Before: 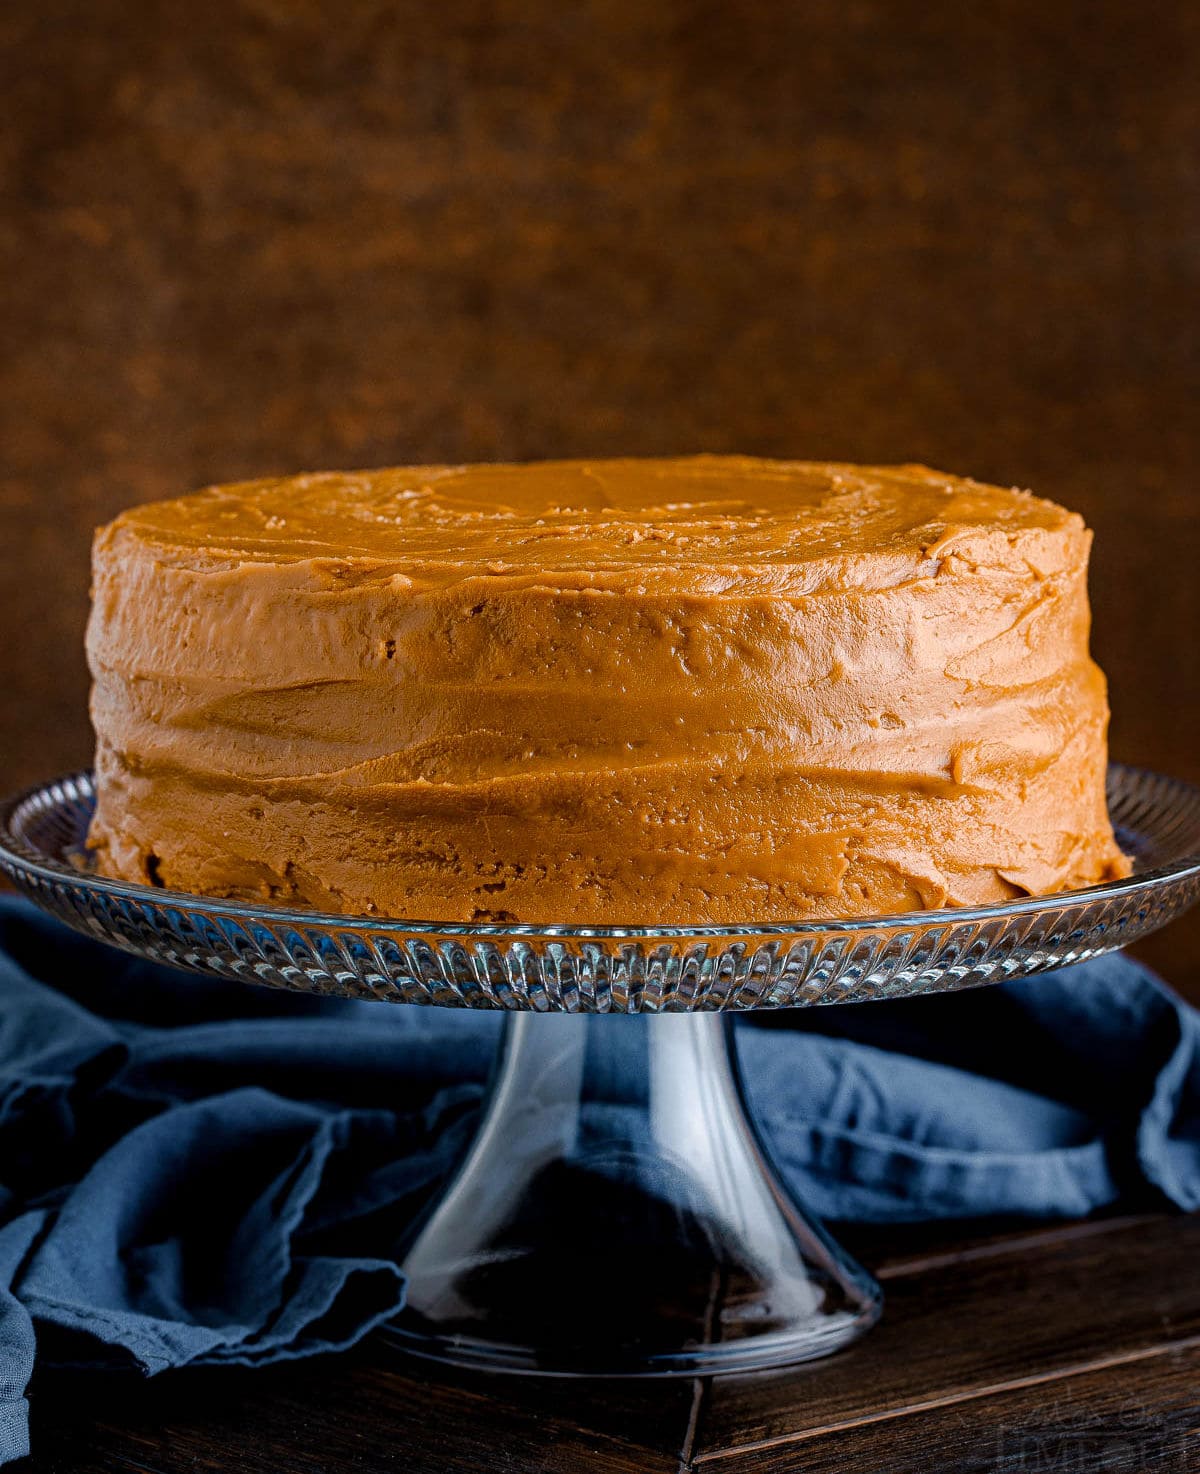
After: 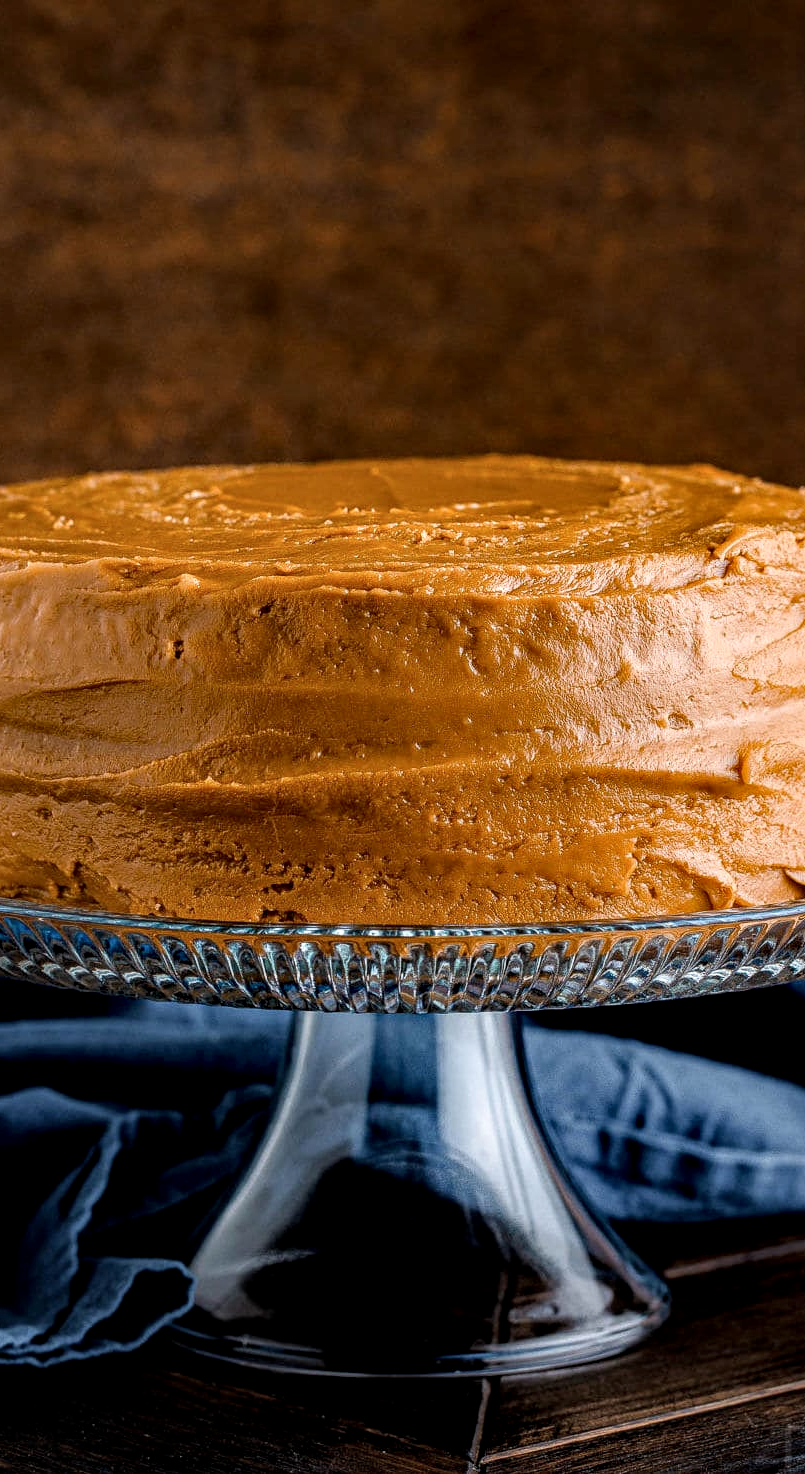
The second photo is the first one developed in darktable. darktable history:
filmic rgb: black relative exposure -16 EV, white relative exposure 2.91 EV, hardness 9.98
local contrast: detail 142%
crop and rotate: left 17.679%, right 15.21%
